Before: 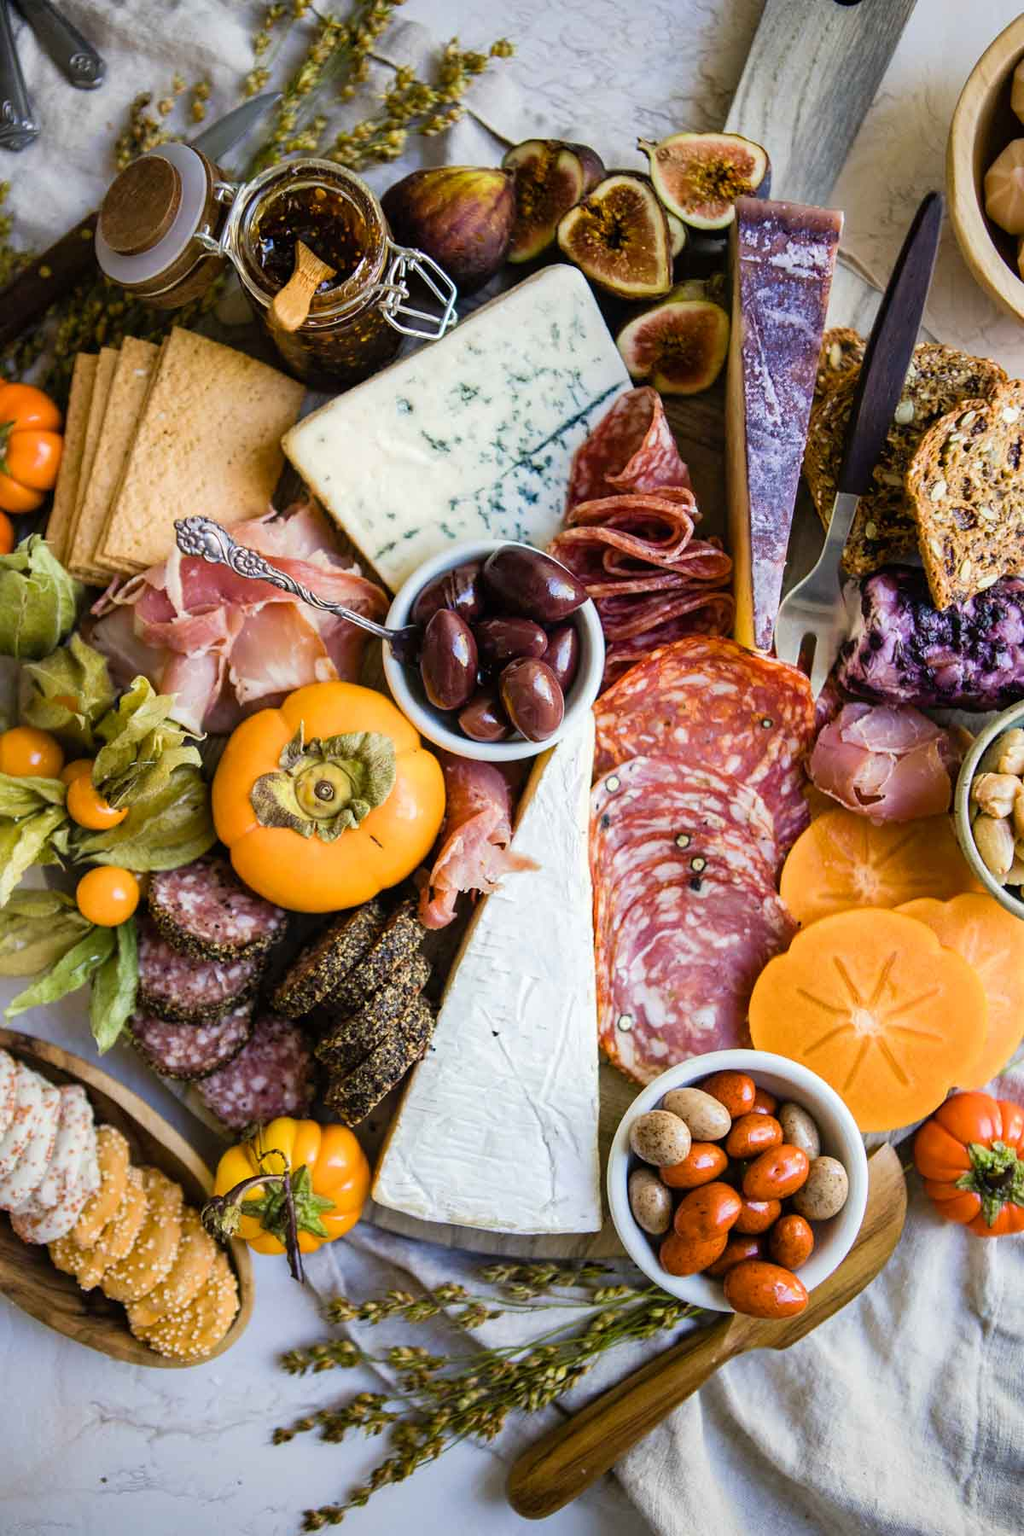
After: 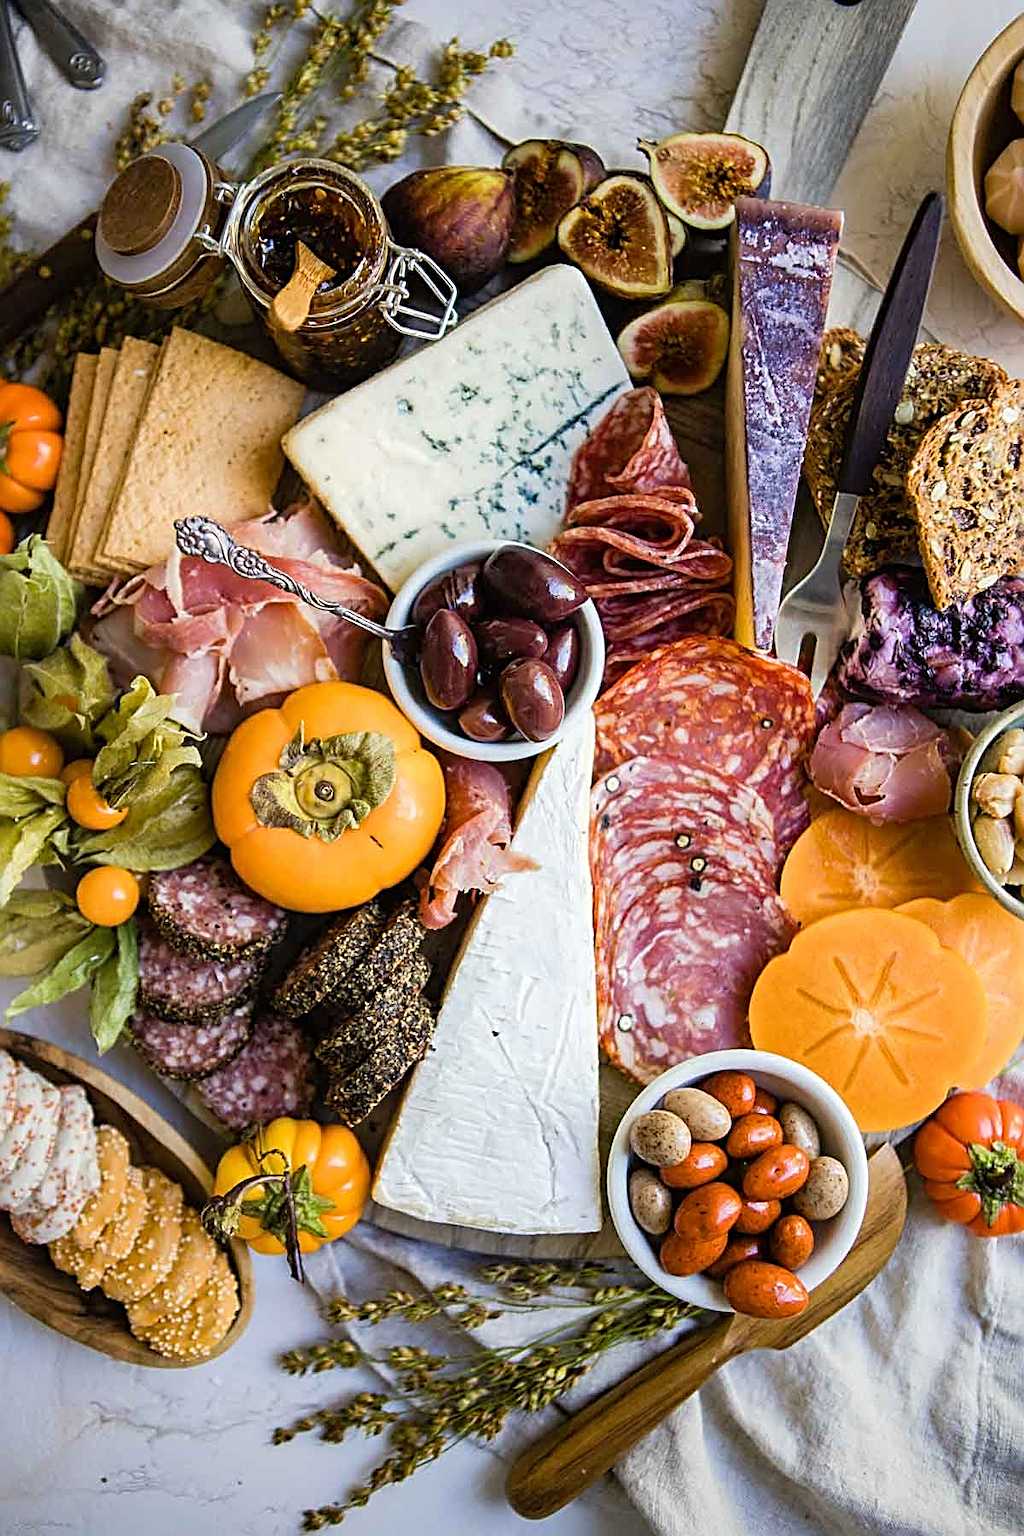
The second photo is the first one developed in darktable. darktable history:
sharpen: radius 2.817, amount 0.715
base curve: exposure shift 0, preserve colors none
